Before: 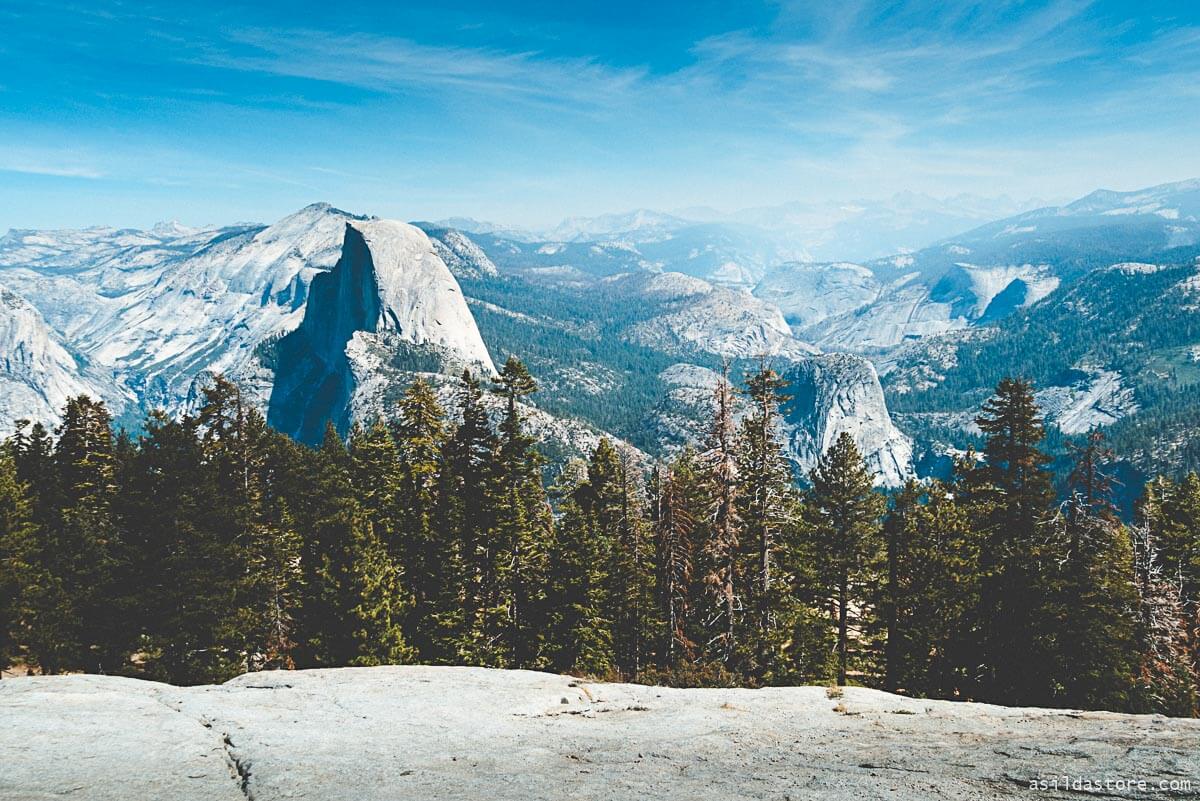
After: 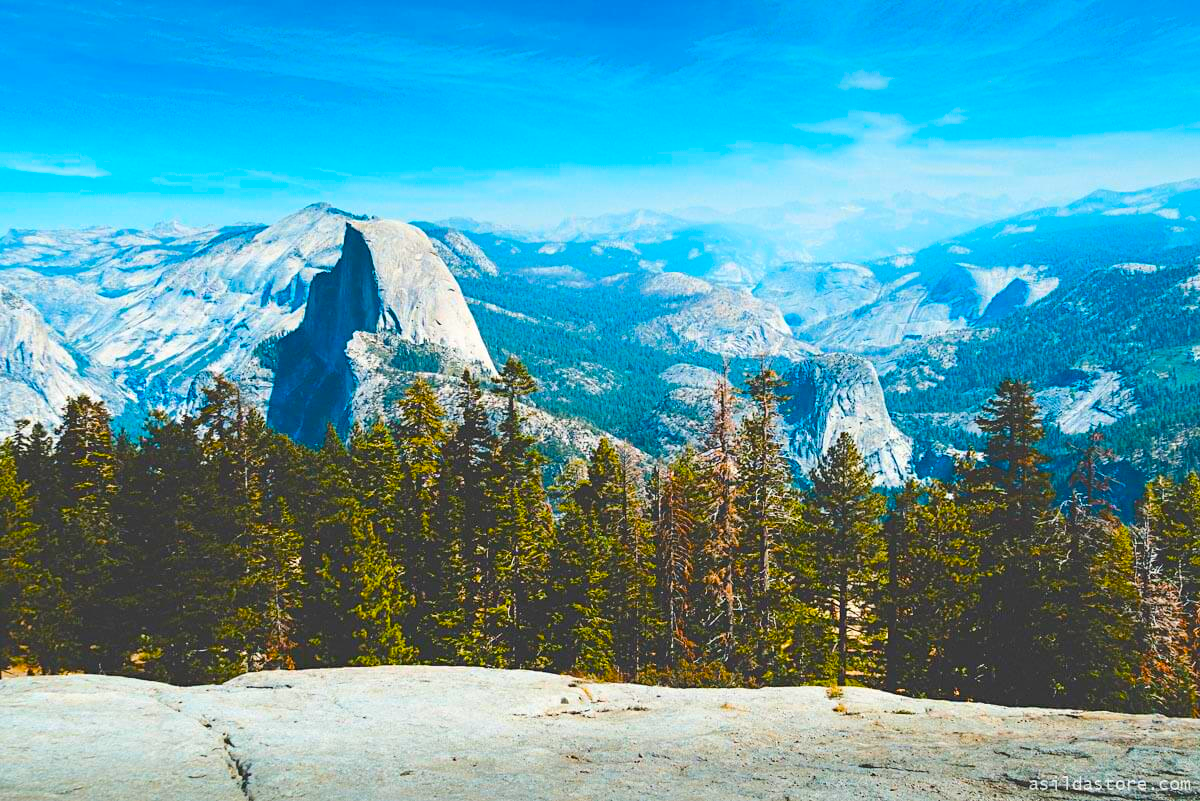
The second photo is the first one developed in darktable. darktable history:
color balance rgb: perceptual saturation grading › global saturation 63.955%, perceptual saturation grading › highlights 49.447%, perceptual saturation grading › shadows 29.931%, perceptual brilliance grading › mid-tones 10.452%, perceptual brilliance grading › shadows 14.4%, global vibrance 20%
